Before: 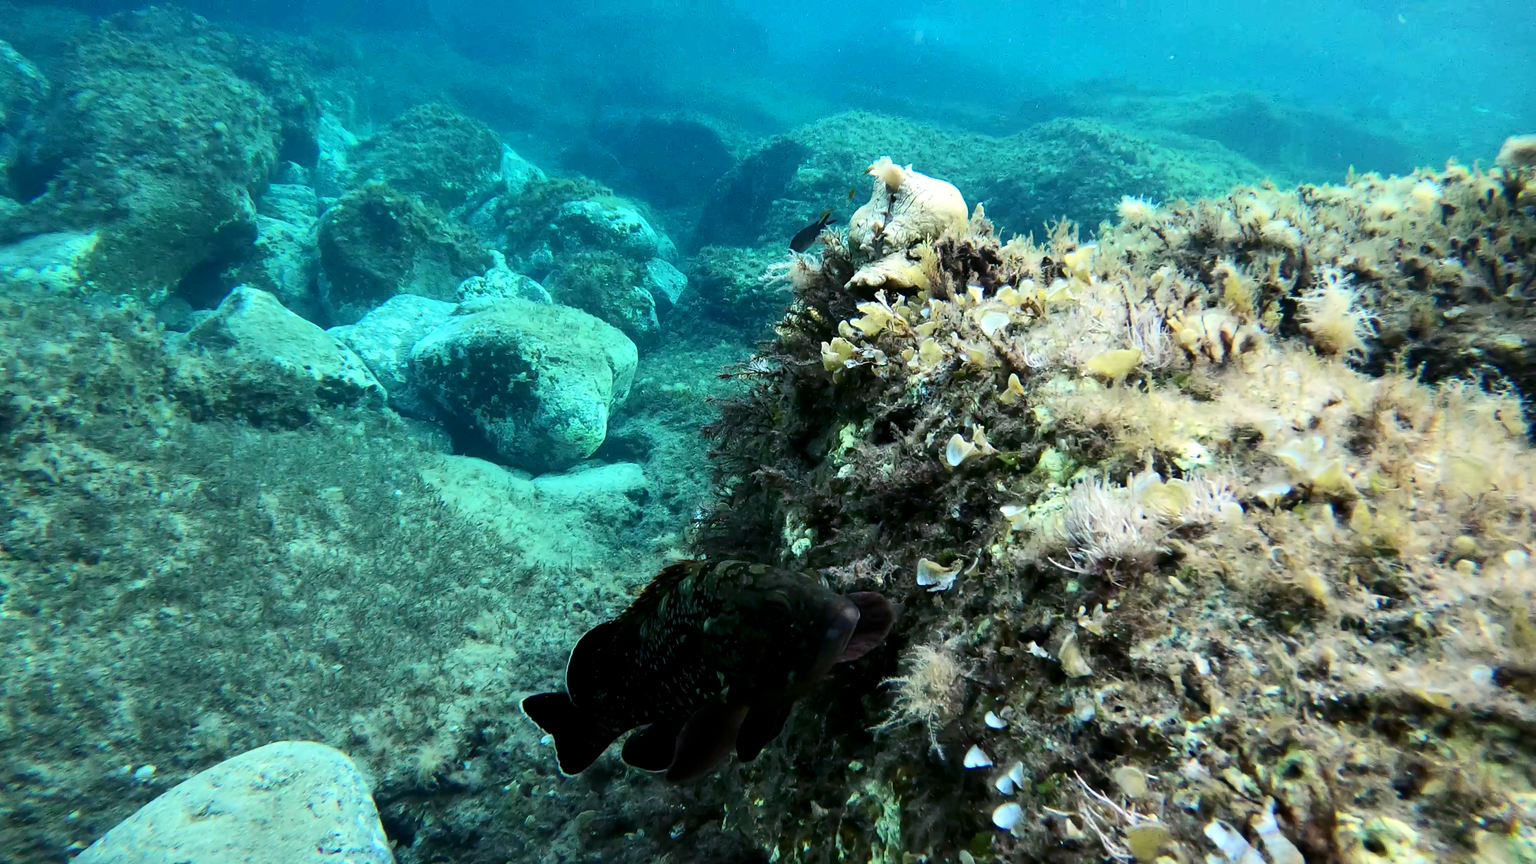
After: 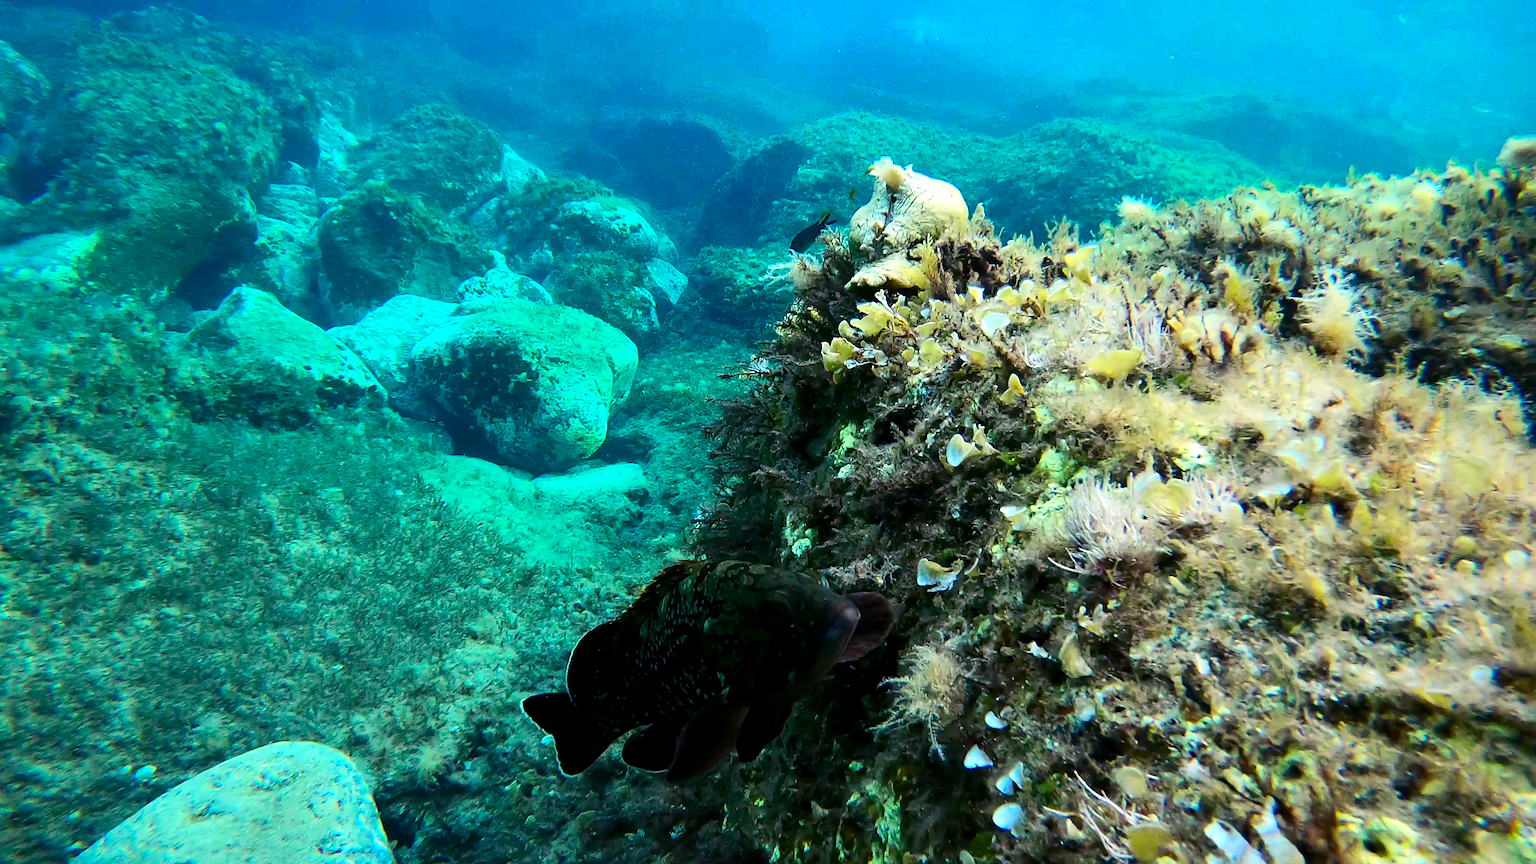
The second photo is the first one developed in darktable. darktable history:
contrast brightness saturation: saturation 0.486
sharpen: on, module defaults
